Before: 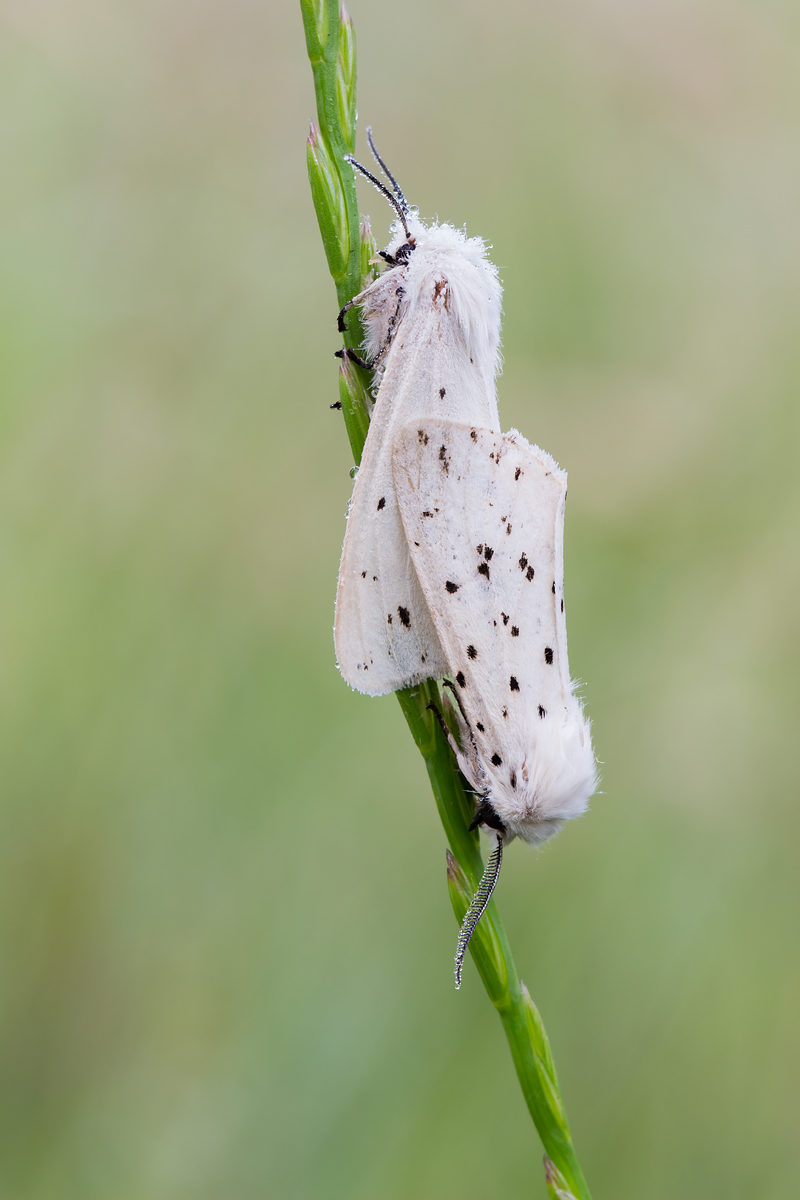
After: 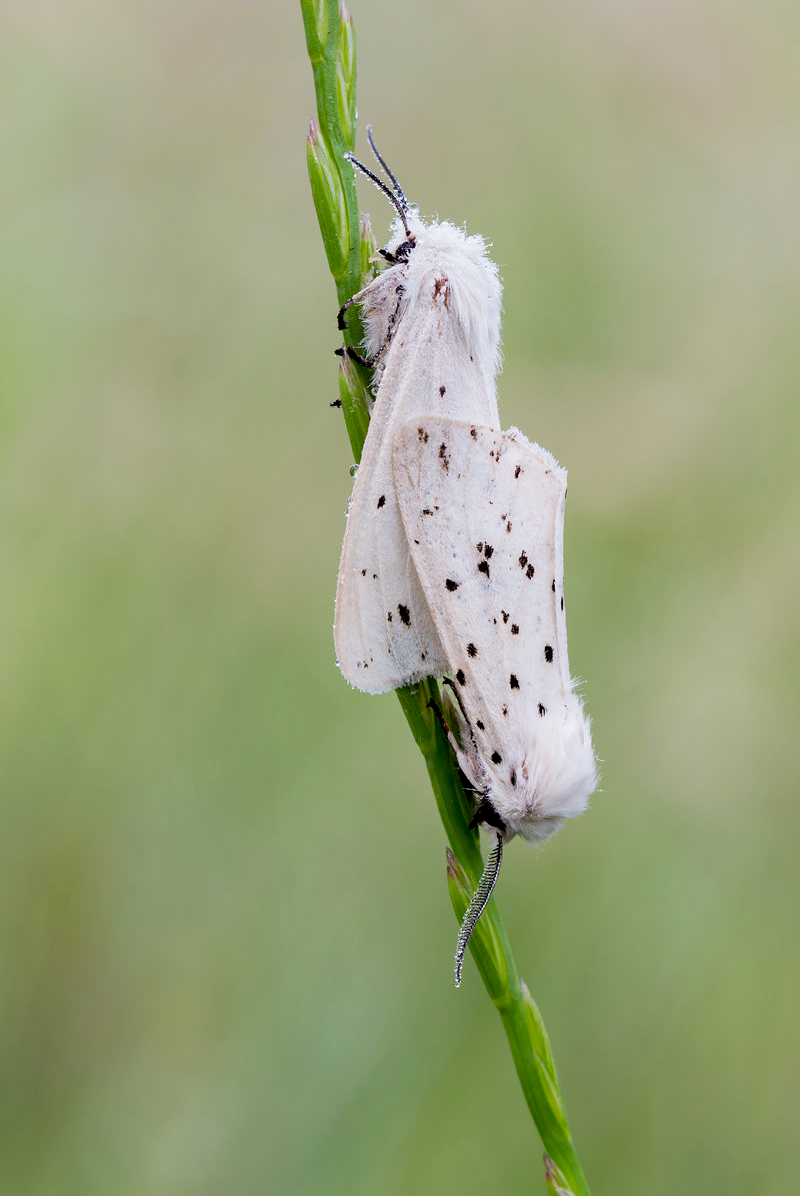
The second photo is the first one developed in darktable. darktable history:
crop: top 0.207%, bottom 0.104%
exposure: black level correction 0.011, compensate highlight preservation false
